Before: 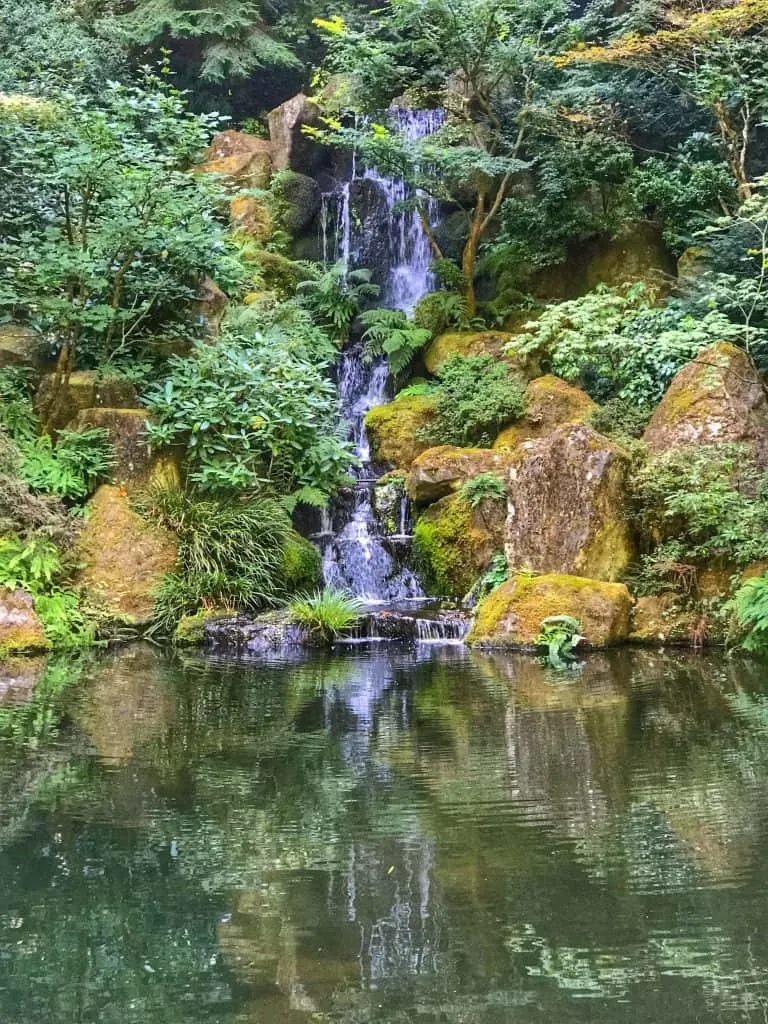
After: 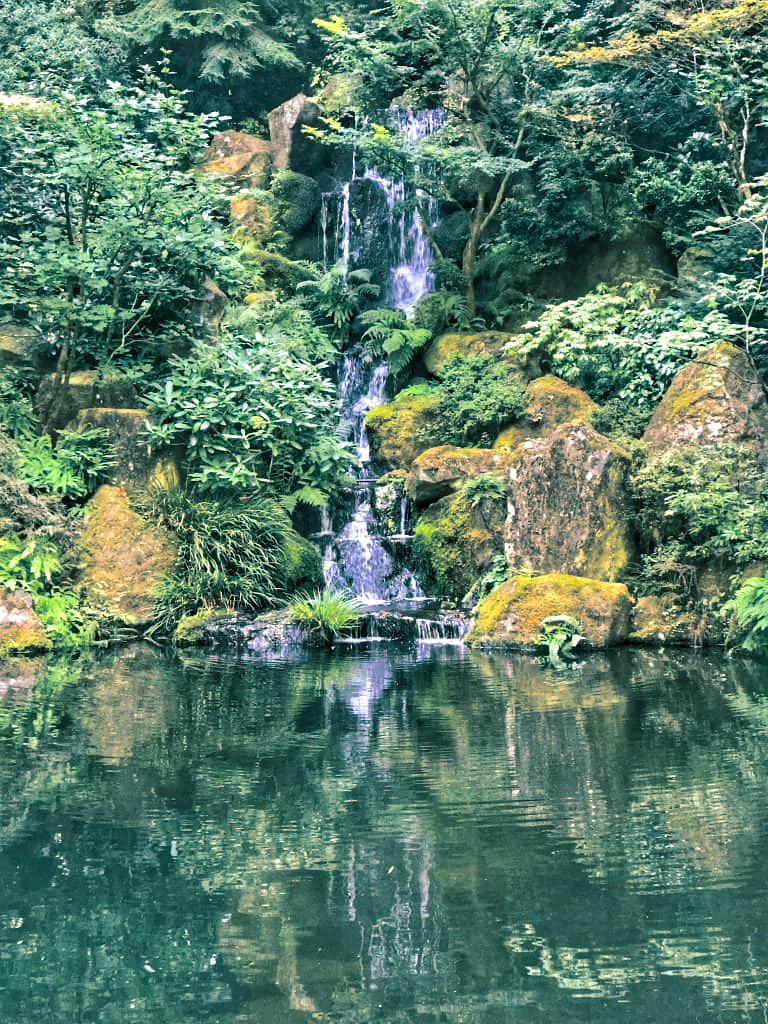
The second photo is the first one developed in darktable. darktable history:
contrast equalizer: y [[0.5, 0.5, 0.544, 0.569, 0.5, 0.5], [0.5 ×6], [0.5 ×6], [0 ×6], [0 ×6]]
split-toning: shadows › hue 186.43°, highlights › hue 49.29°, compress 30.29%
exposure: exposure 0.2 EV, compensate highlight preservation false
